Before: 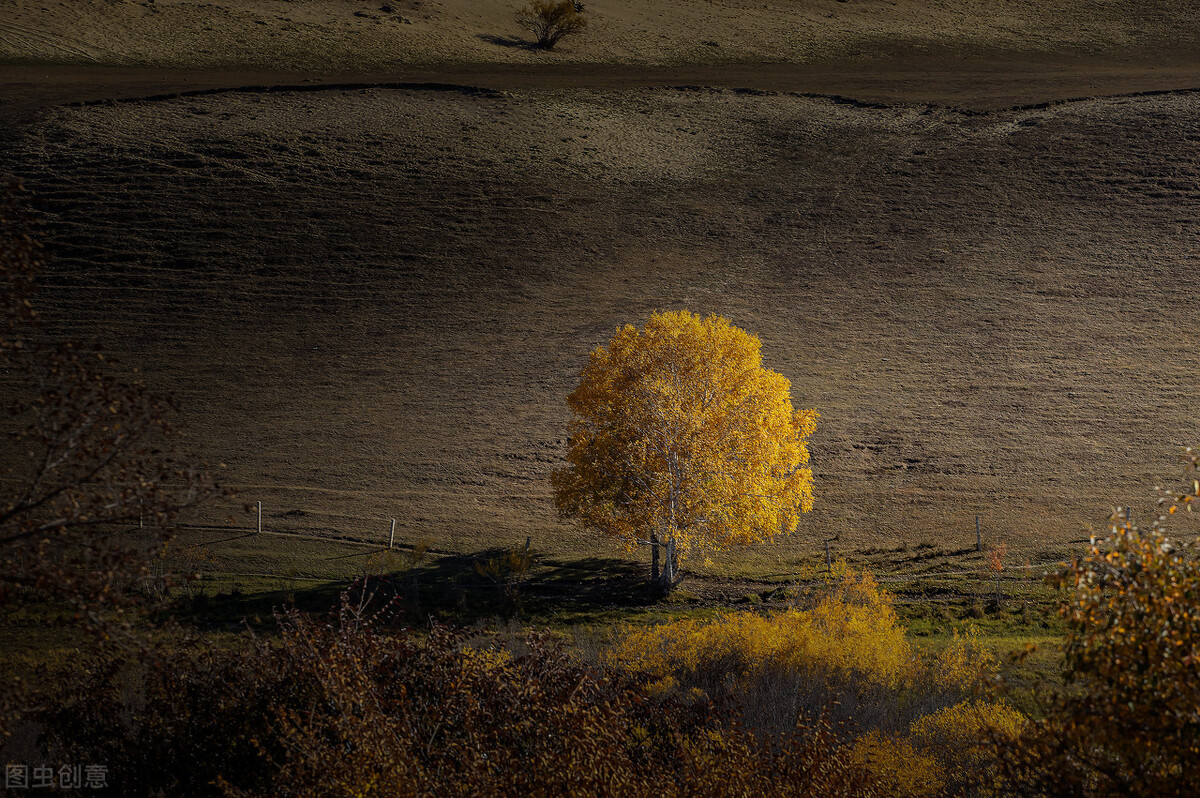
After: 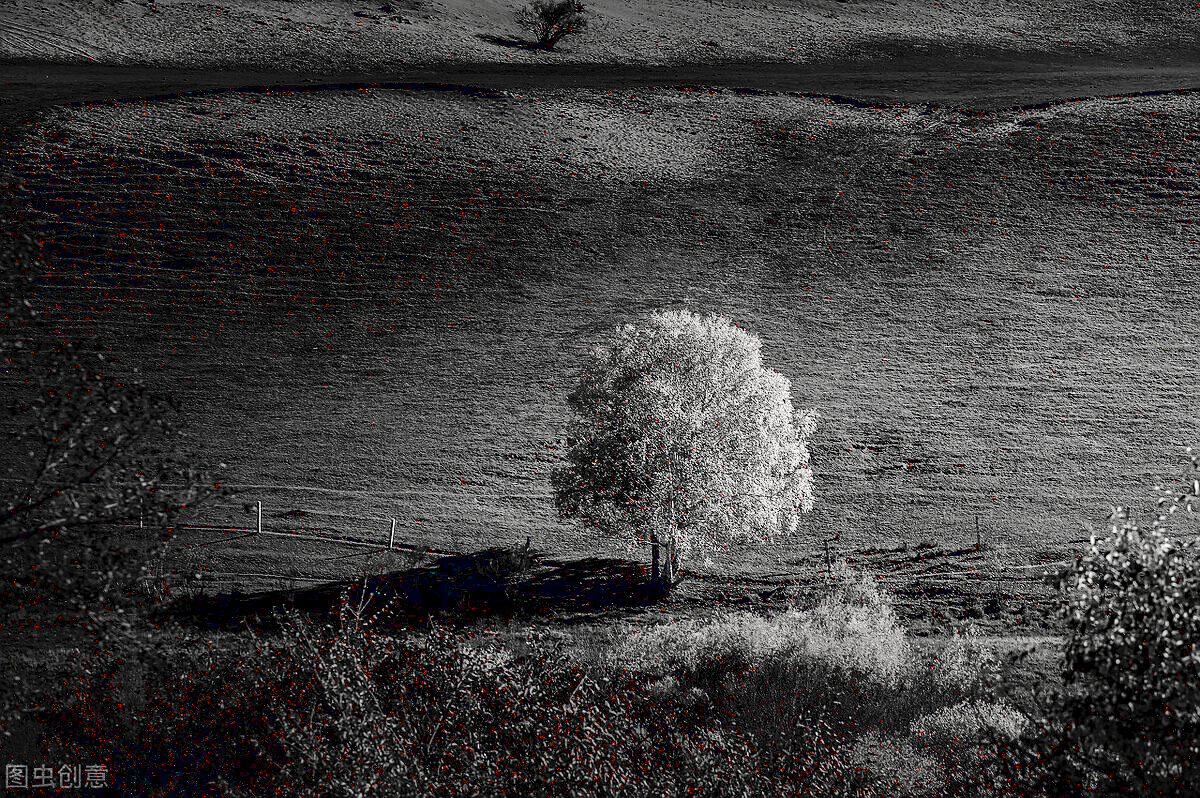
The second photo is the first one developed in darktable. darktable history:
contrast brightness saturation: saturation -0.986
tone curve: curves: ch0 [(0, 0.026) (0.104, 0.1) (0.233, 0.262) (0.398, 0.507) (0.498, 0.621) (0.65, 0.757) (0.835, 0.883) (1, 0.961)]; ch1 [(0, 0) (0.346, 0.307) (0.408, 0.369) (0.453, 0.457) (0.482, 0.476) (0.502, 0.498) (0.521, 0.507) (0.553, 0.554) (0.638, 0.646) (0.693, 0.727) (1, 1)]; ch2 [(0, 0) (0.366, 0.337) (0.434, 0.46) (0.485, 0.494) (0.5, 0.494) (0.511, 0.508) (0.537, 0.55) (0.579, 0.599) (0.663, 0.67) (1, 1)]
sharpen: radius 0.997
contrast equalizer: y [[0.609, 0.611, 0.615, 0.613, 0.607, 0.603], [0.504, 0.498, 0.496, 0.499, 0.506, 0.516], [0 ×6], [0 ×6], [0 ×6]]
